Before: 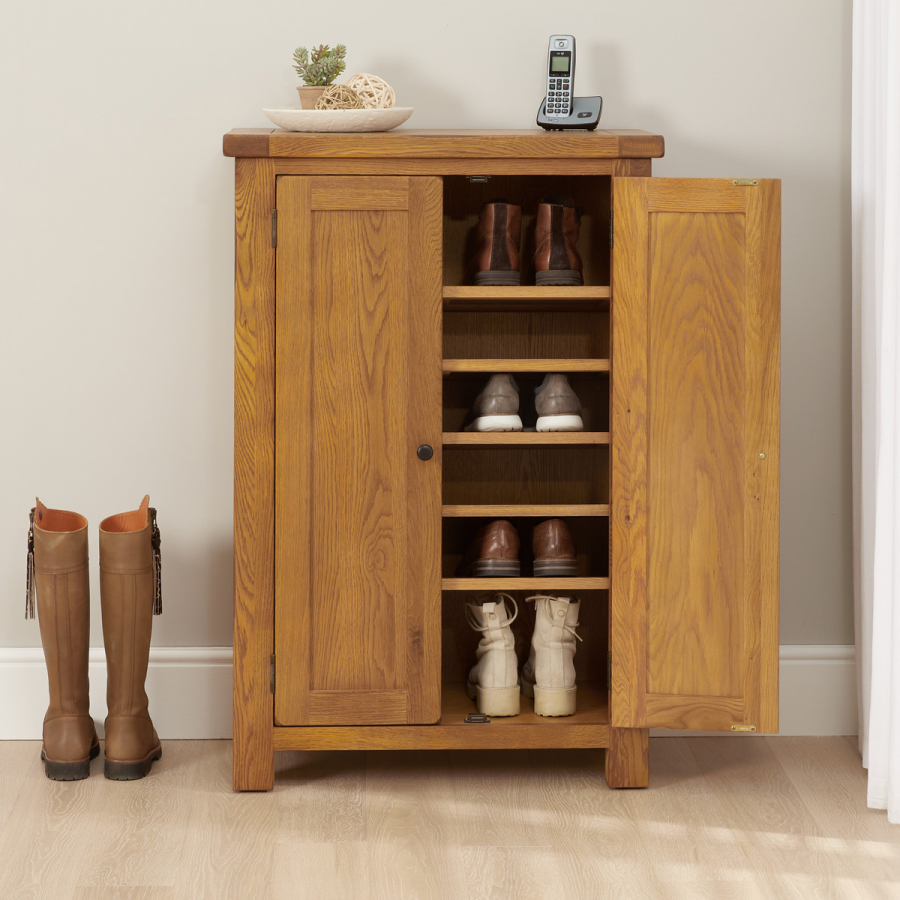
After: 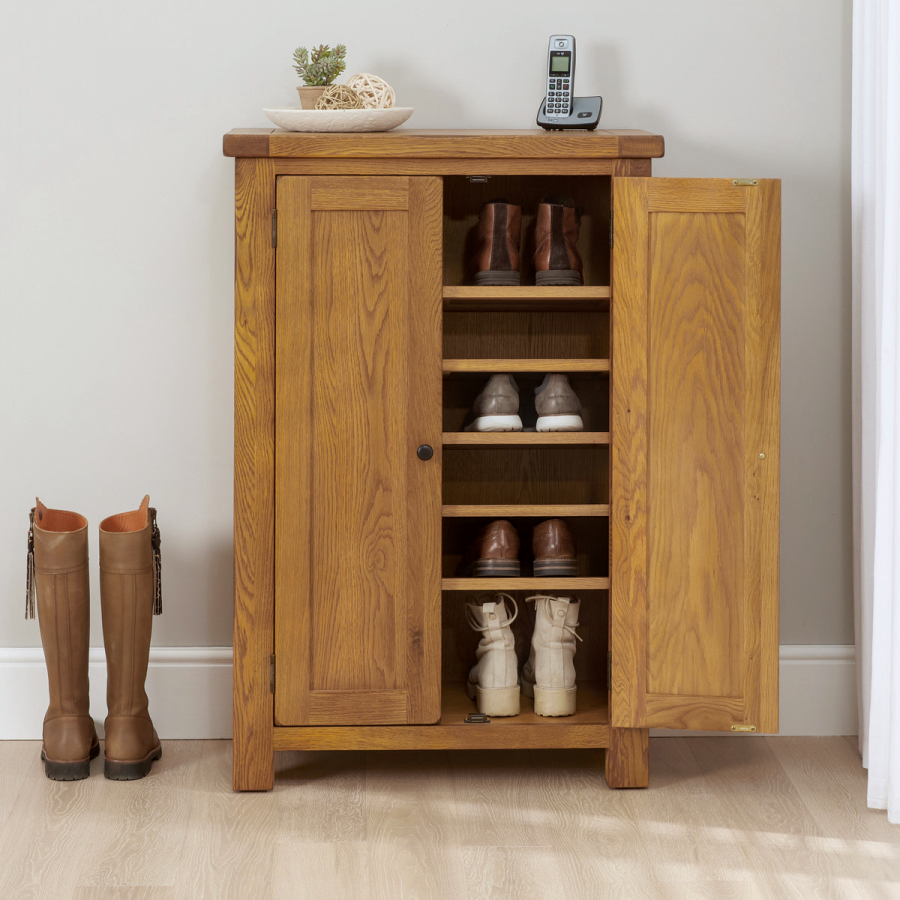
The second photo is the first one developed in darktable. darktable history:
contrast equalizer: octaves 7, y [[0.6 ×6], [0.55 ×6], [0 ×6], [0 ×6], [0 ×6]], mix -0.2
local contrast: on, module defaults
white balance: red 0.976, blue 1.04
